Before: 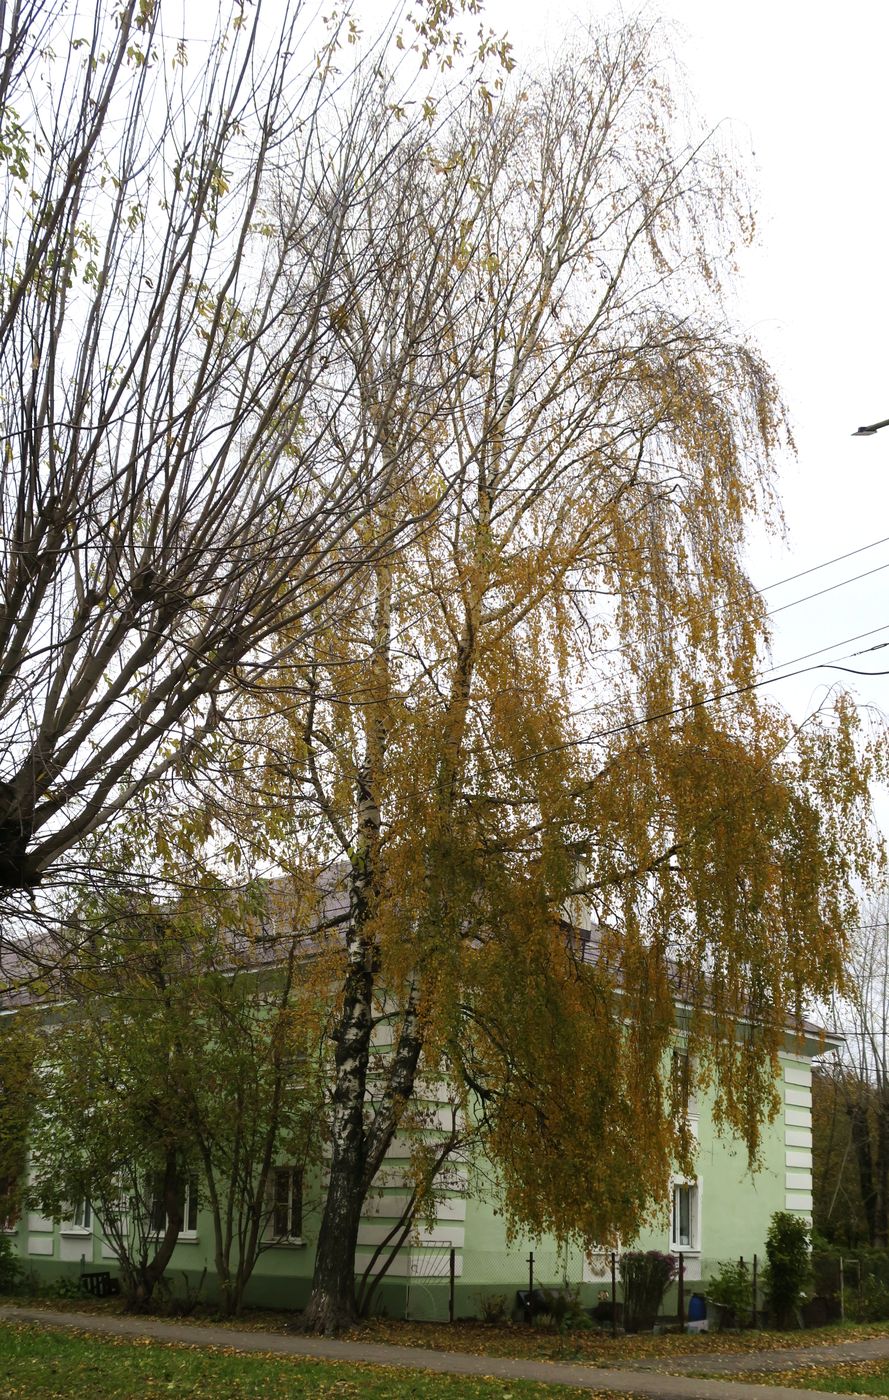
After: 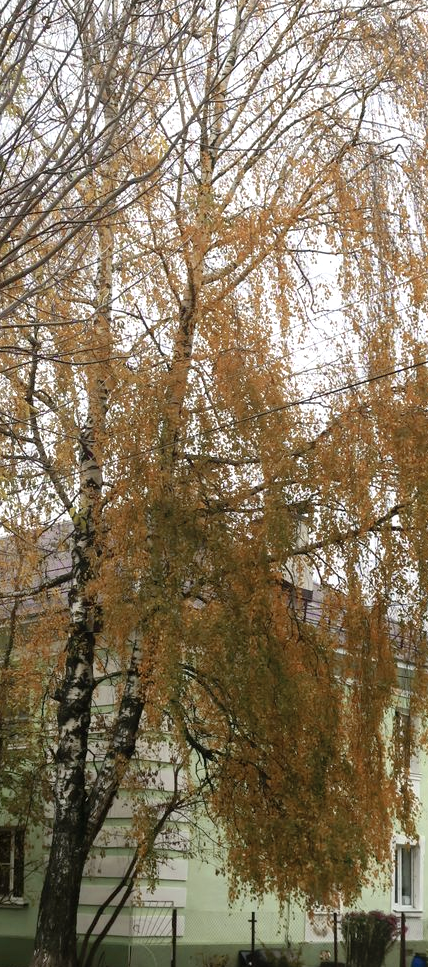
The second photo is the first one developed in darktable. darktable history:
crop: left 31.309%, top 24.318%, right 20.46%, bottom 6.585%
exposure: black level correction 0.005, exposure 0.418 EV, compensate highlight preservation false
shadows and highlights: shadows 29.25, highlights -28.98, low approximation 0.01, soften with gaussian
local contrast: highlights 68%, shadows 67%, detail 82%, midtone range 0.326
color zones: curves: ch0 [(0, 0.473) (0.001, 0.473) (0.226, 0.548) (0.4, 0.589) (0.525, 0.54) (0.728, 0.403) (0.999, 0.473) (1, 0.473)]; ch1 [(0, 0.619) (0.001, 0.619) (0.234, 0.388) (0.4, 0.372) (0.528, 0.422) (0.732, 0.53) (0.999, 0.619) (1, 0.619)]; ch2 [(0, 0.547) (0.001, 0.547) (0.226, 0.45) (0.4, 0.525) (0.525, 0.585) (0.8, 0.511) (0.999, 0.547) (1, 0.547)]
